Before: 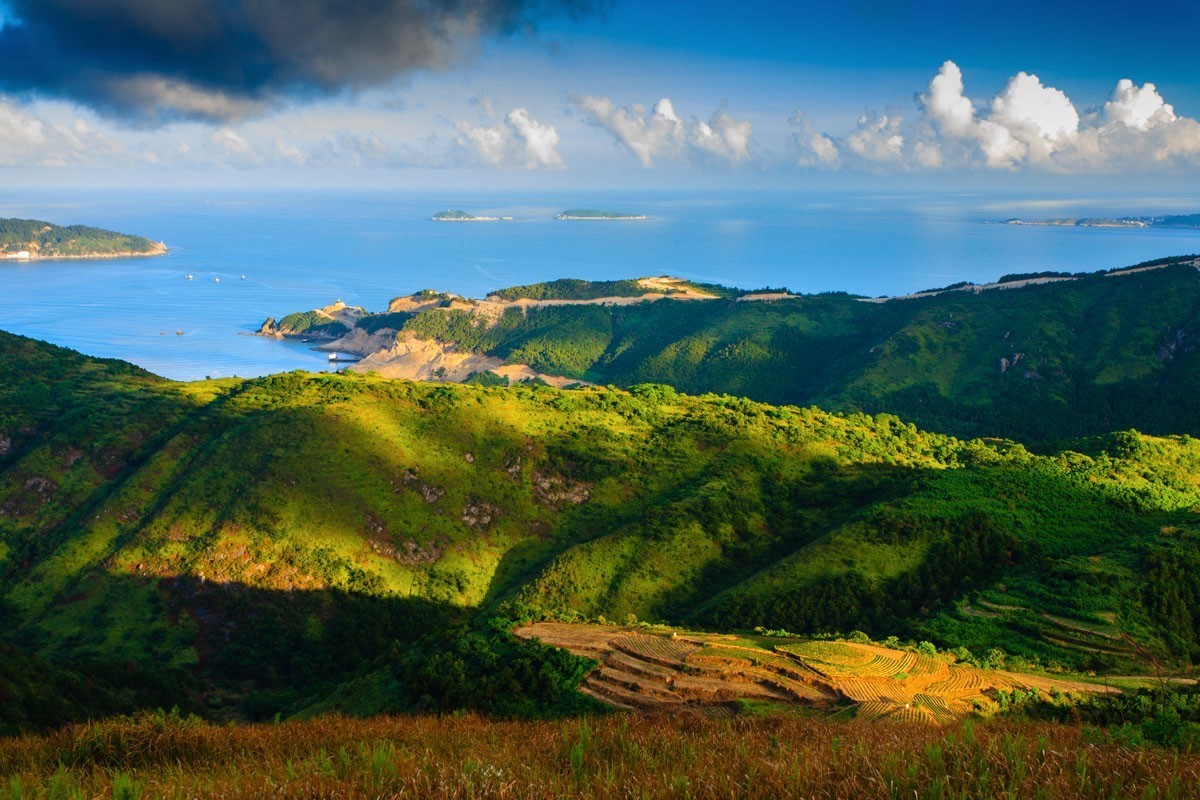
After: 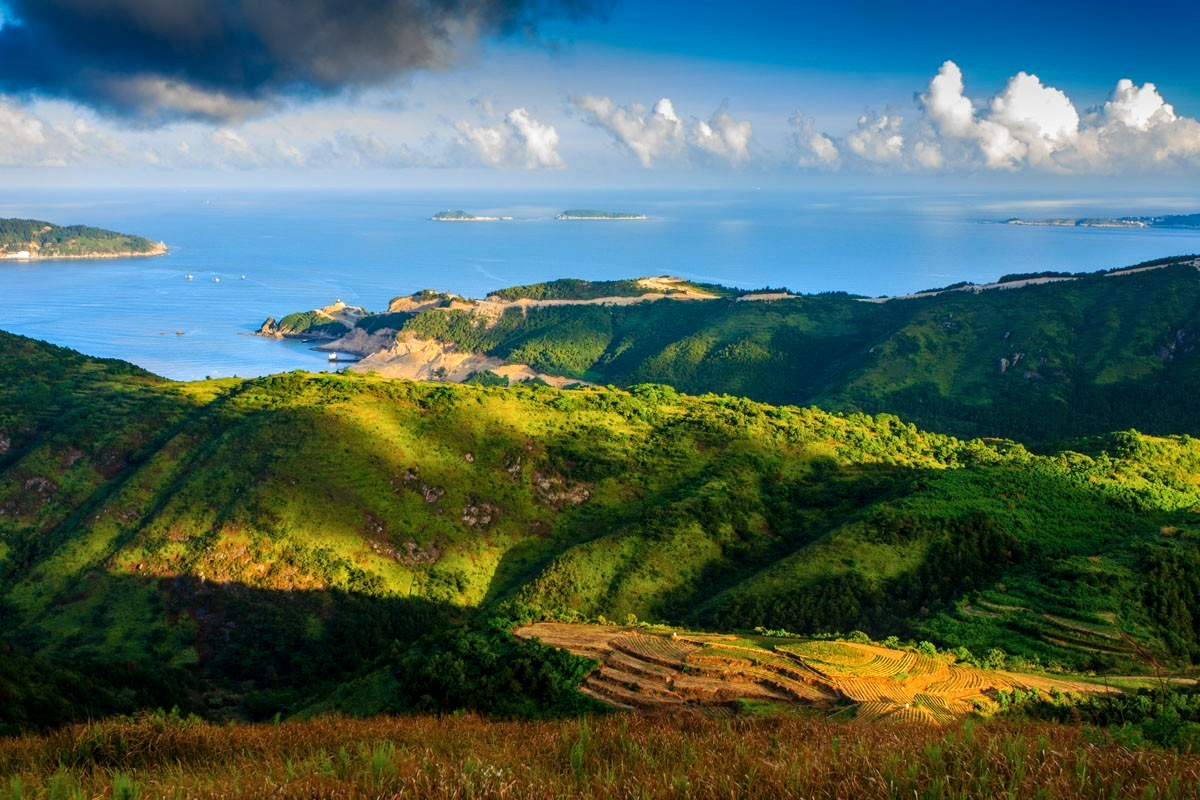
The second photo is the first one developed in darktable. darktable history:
tone curve: curves: ch0 [(0, 0) (0.003, 0.003) (0.011, 0.011) (0.025, 0.025) (0.044, 0.044) (0.069, 0.068) (0.1, 0.099) (0.136, 0.134) (0.177, 0.175) (0.224, 0.222) (0.277, 0.274) (0.335, 0.331) (0.399, 0.395) (0.468, 0.463) (0.543, 0.554) (0.623, 0.632) (0.709, 0.716) (0.801, 0.805) (0.898, 0.9) (1, 1)], preserve colors none
local contrast: on, module defaults
